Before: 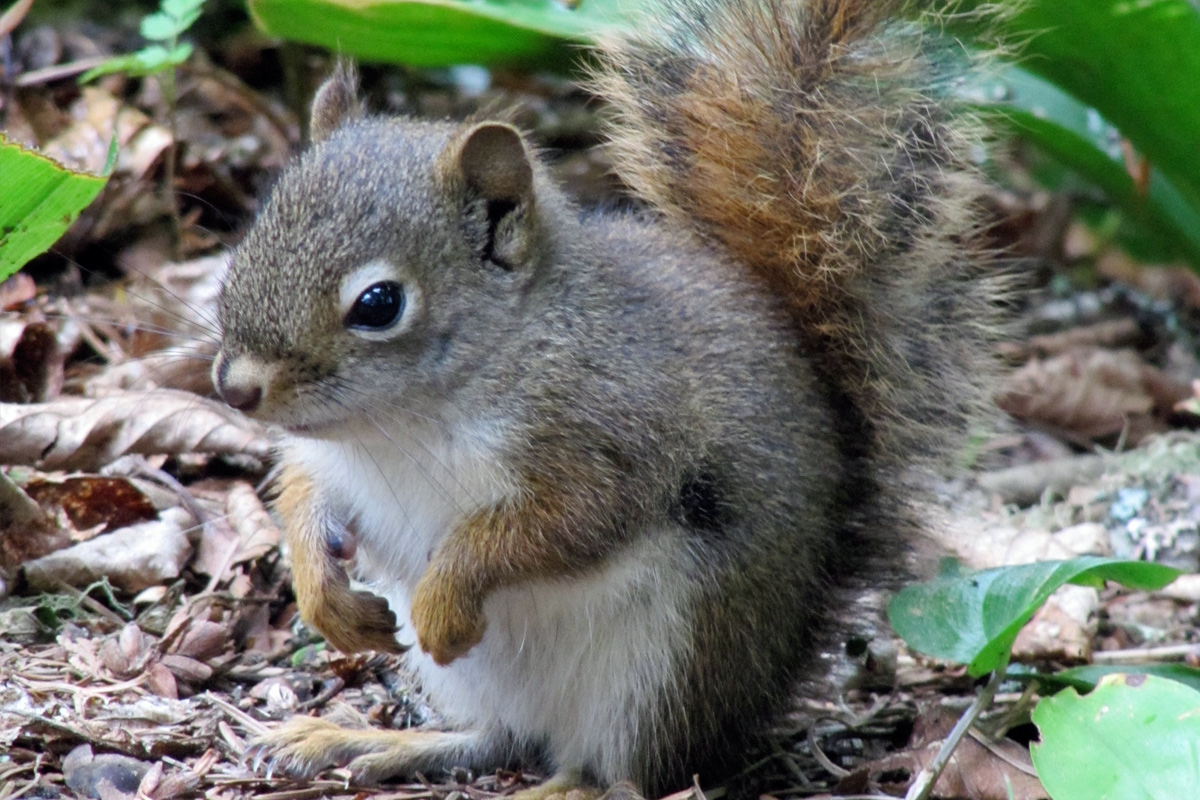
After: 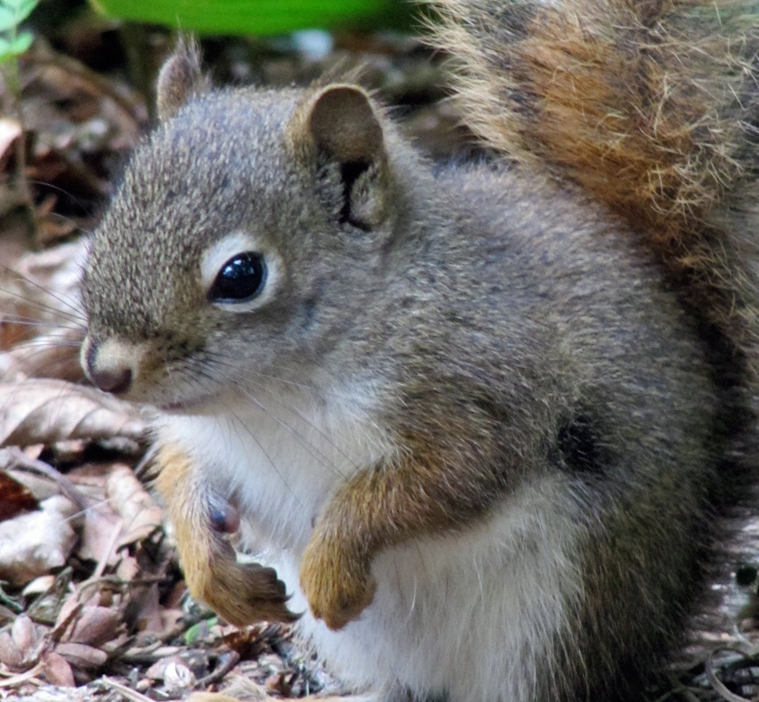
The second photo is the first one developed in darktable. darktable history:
crop and rotate: left 8.786%, right 24.548%
rotate and perspective: rotation -5°, crop left 0.05, crop right 0.952, crop top 0.11, crop bottom 0.89
